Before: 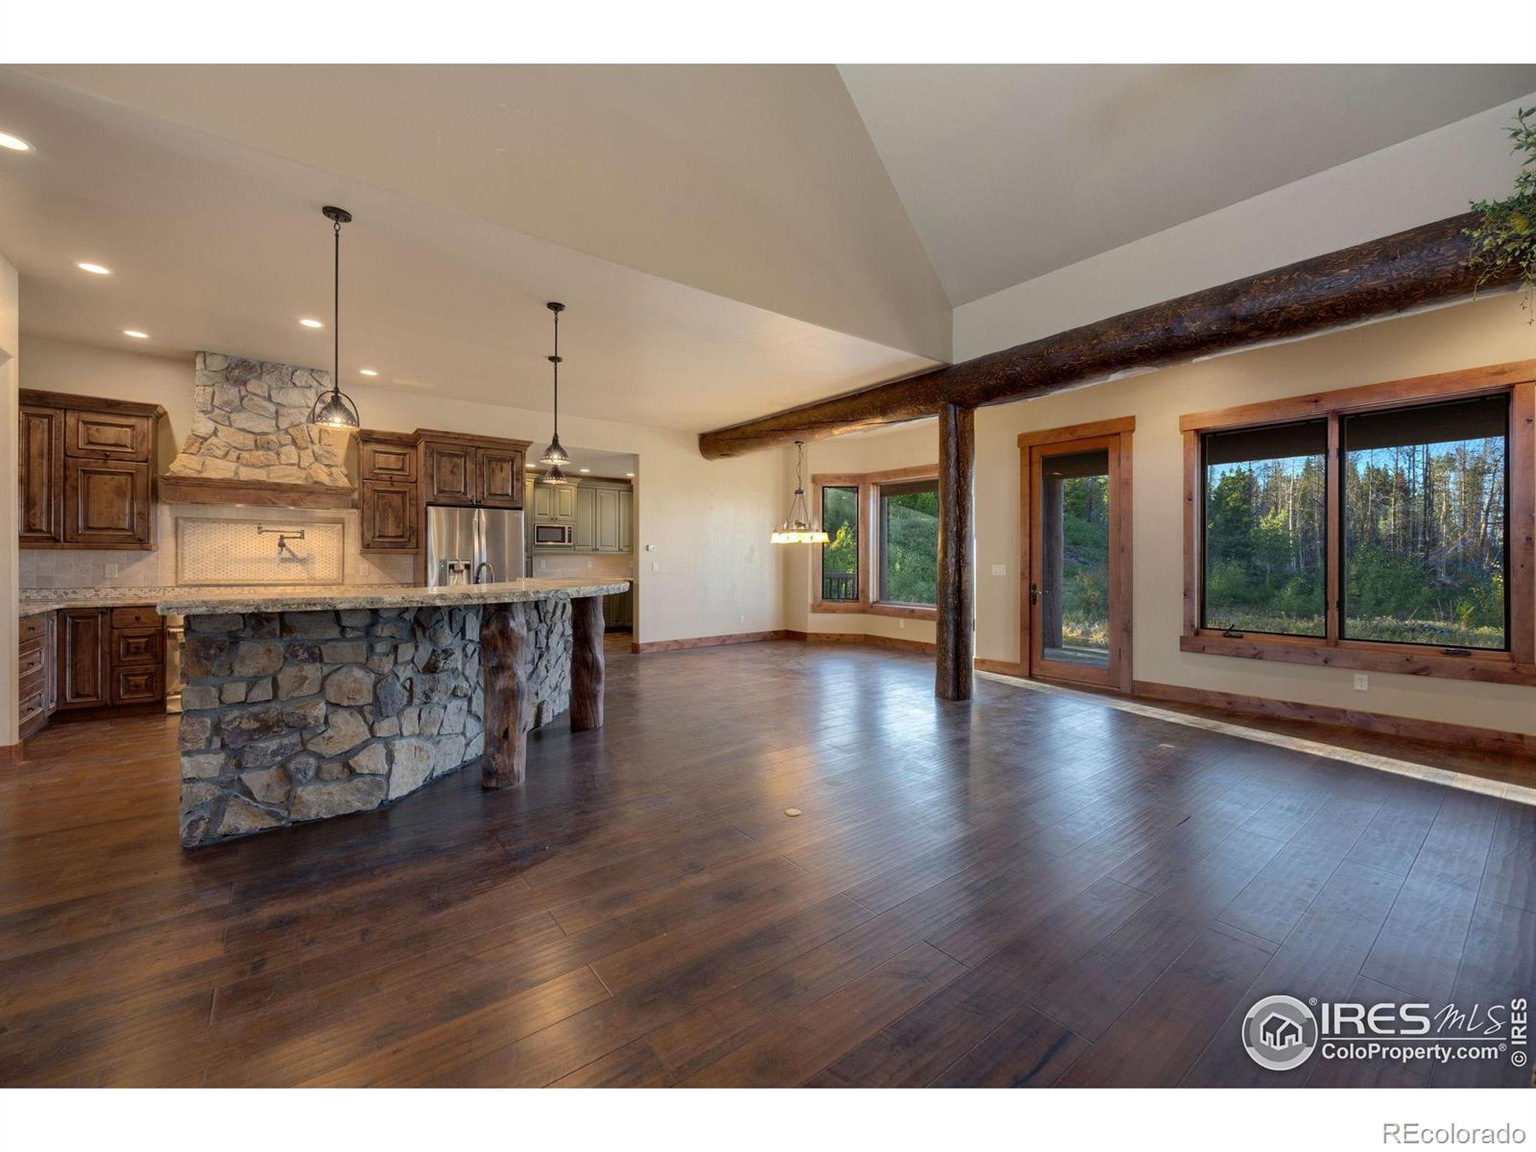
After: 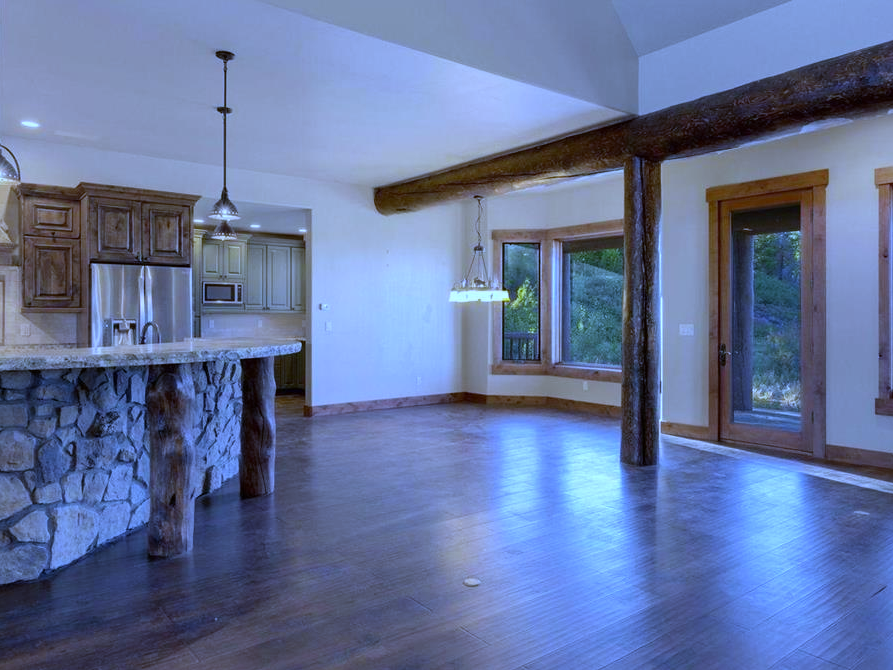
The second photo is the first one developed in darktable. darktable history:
crop and rotate: left 22.13%, top 22.054%, right 22.026%, bottom 22.102%
white balance: red 0.766, blue 1.537
